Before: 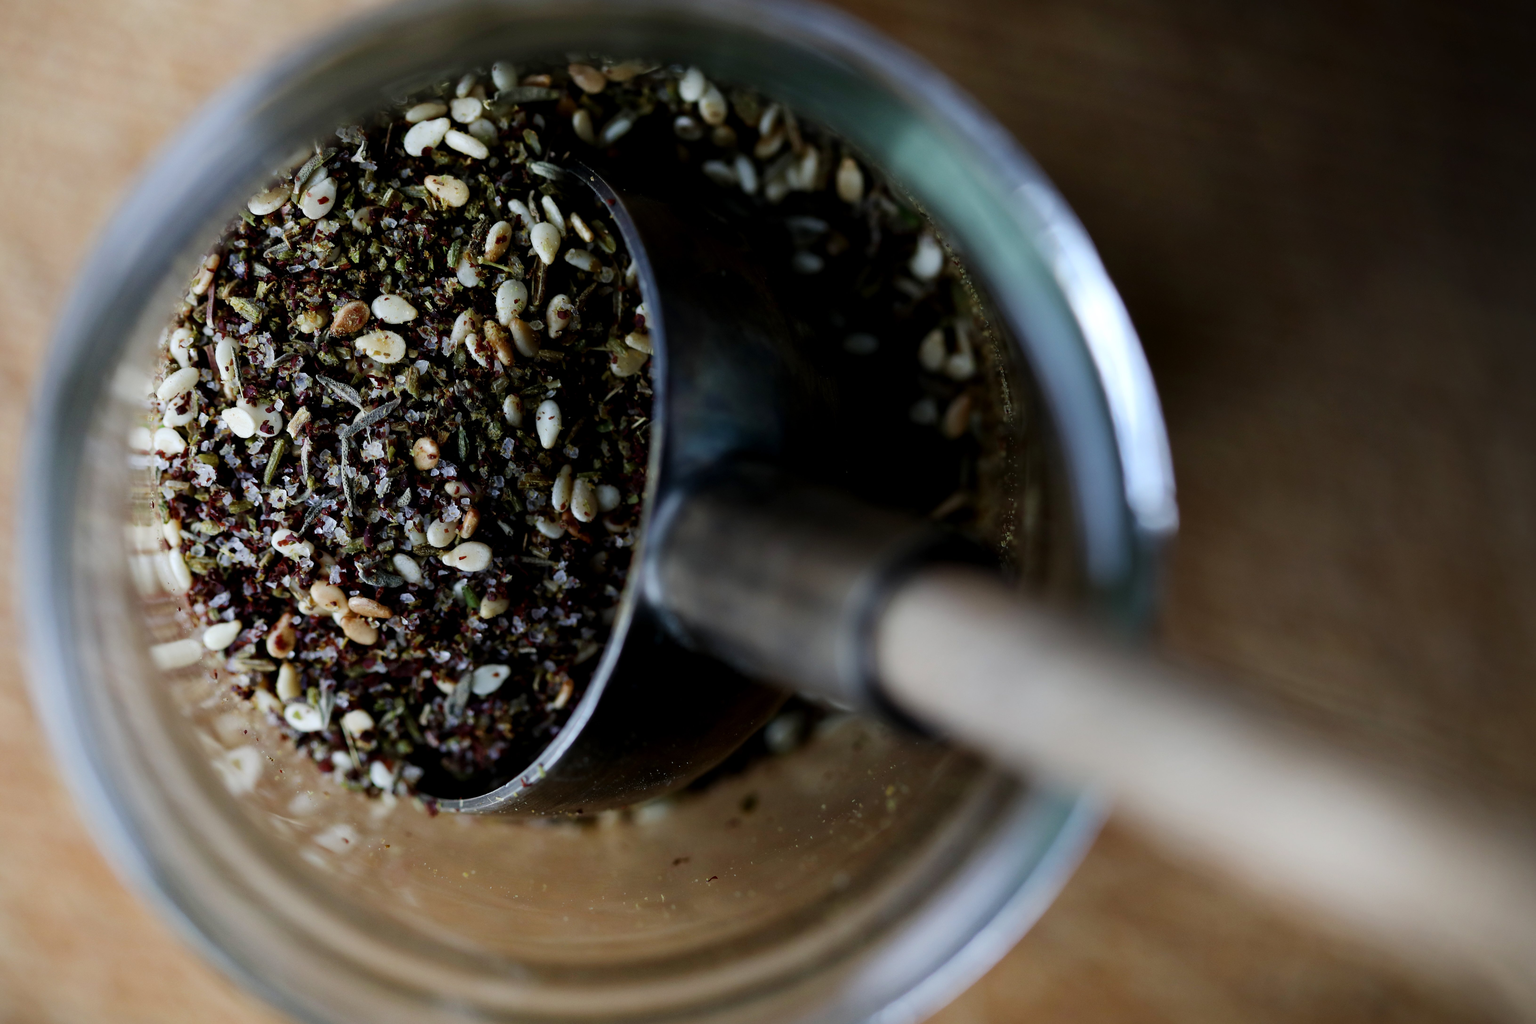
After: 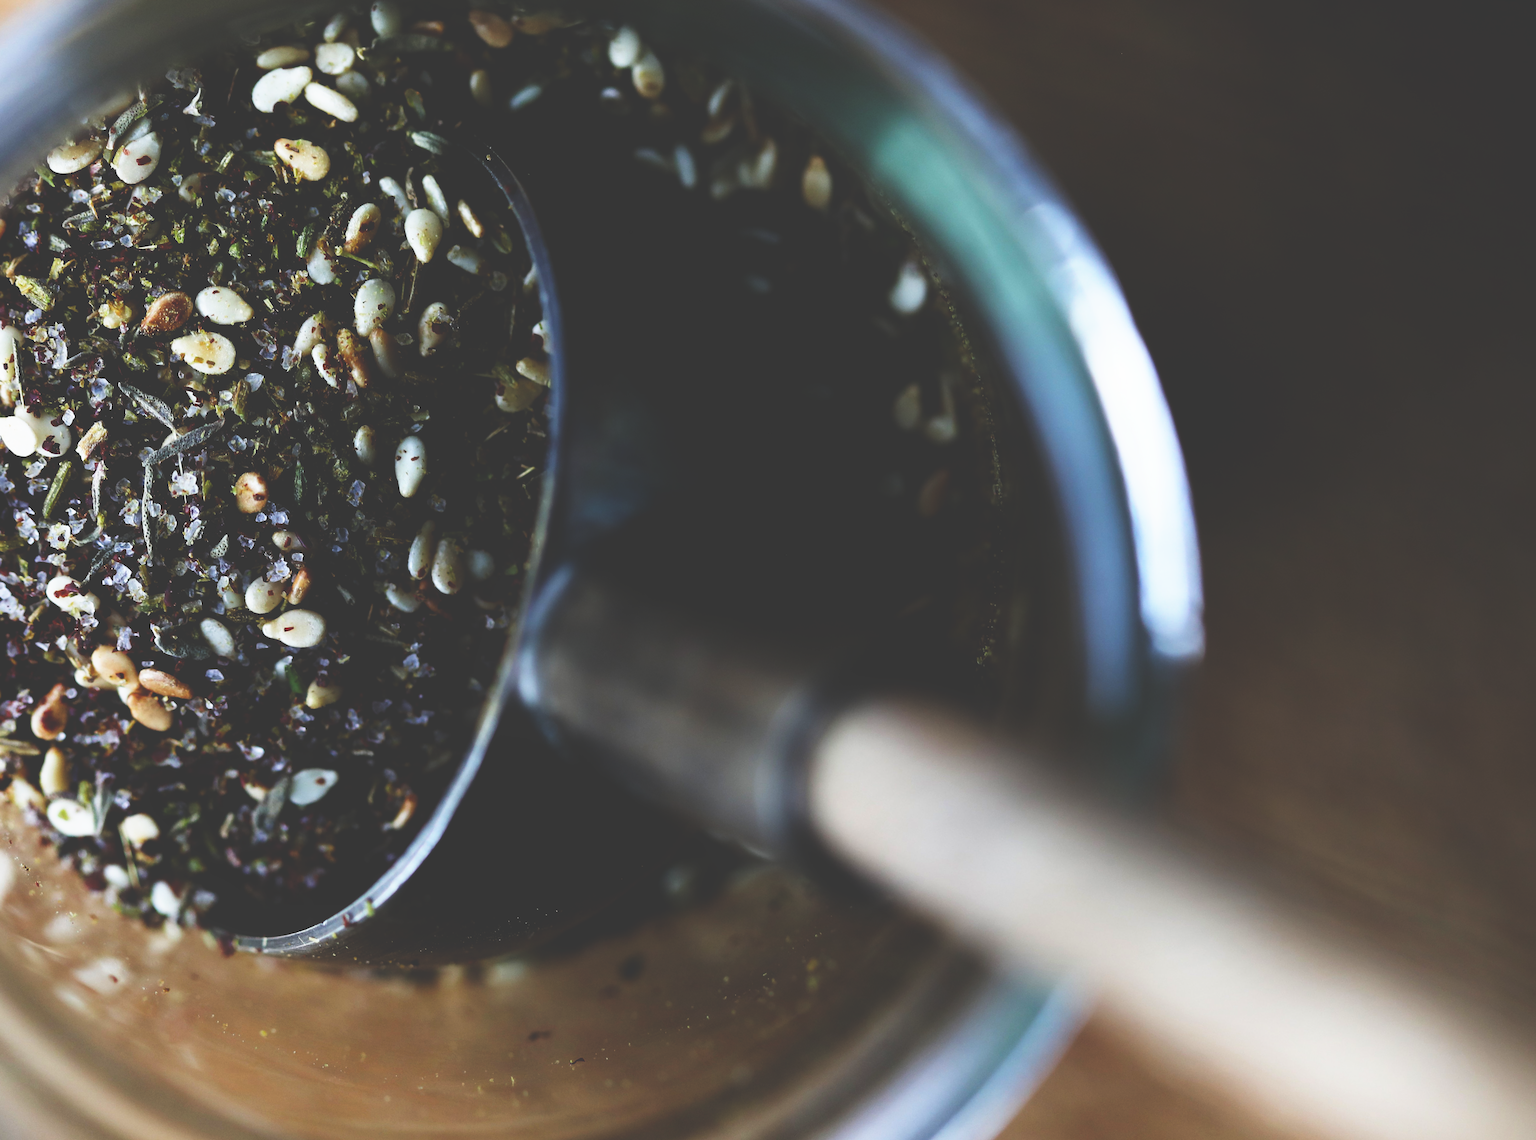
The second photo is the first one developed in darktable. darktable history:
crop: left 16.768%, top 8.653%, right 8.362%, bottom 12.485%
local contrast: mode bilateral grid, contrast 100, coarseness 100, detail 91%, midtone range 0.2
rotate and perspective: rotation 4.1°, automatic cropping off
base curve: curves: ch0 [(0, 0.036) (0.007, 0.037) (0.604, 0.887) (1, 1)], preserve colors none
